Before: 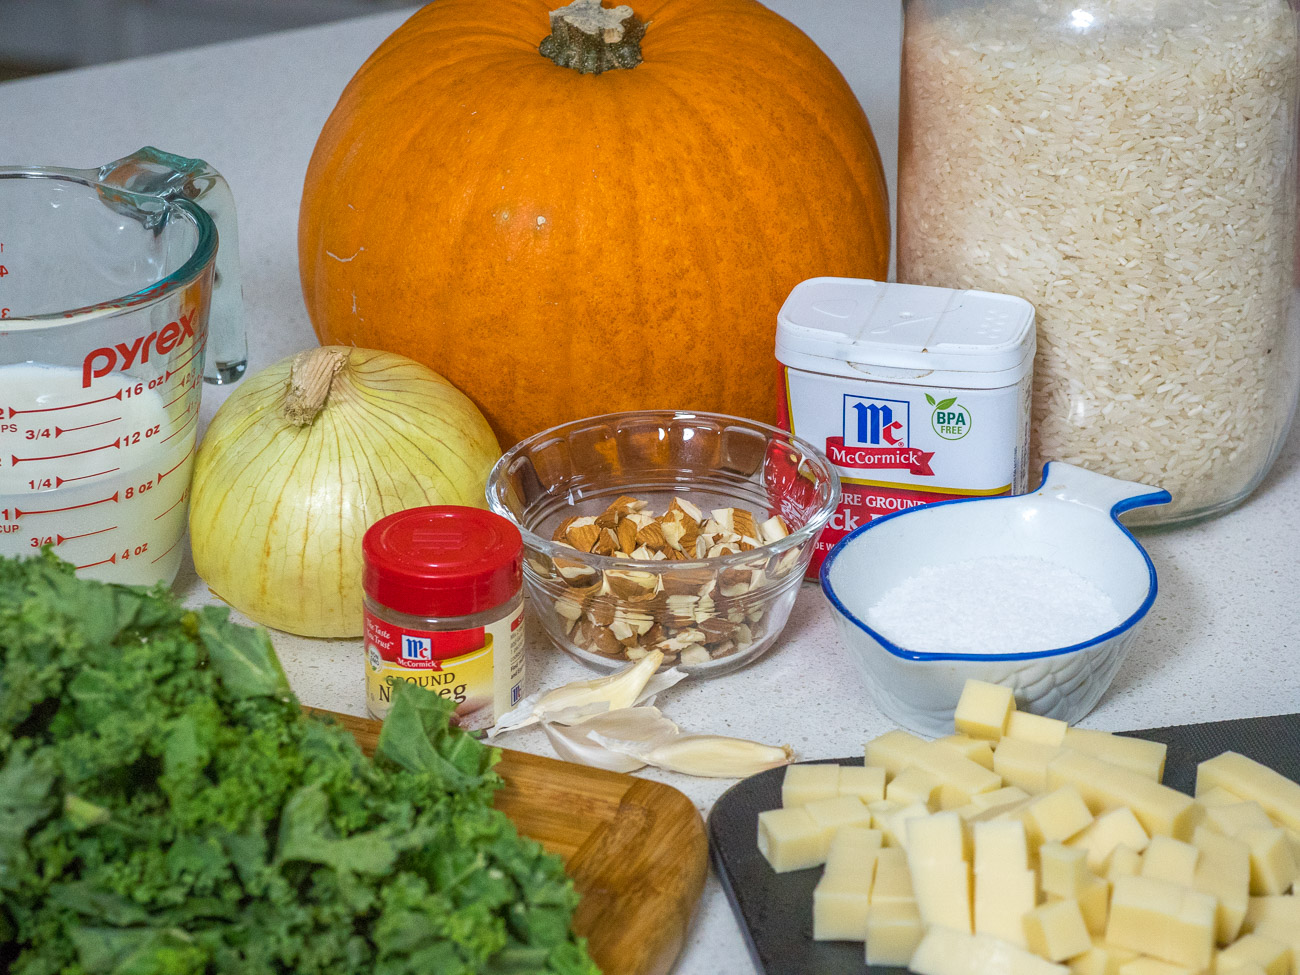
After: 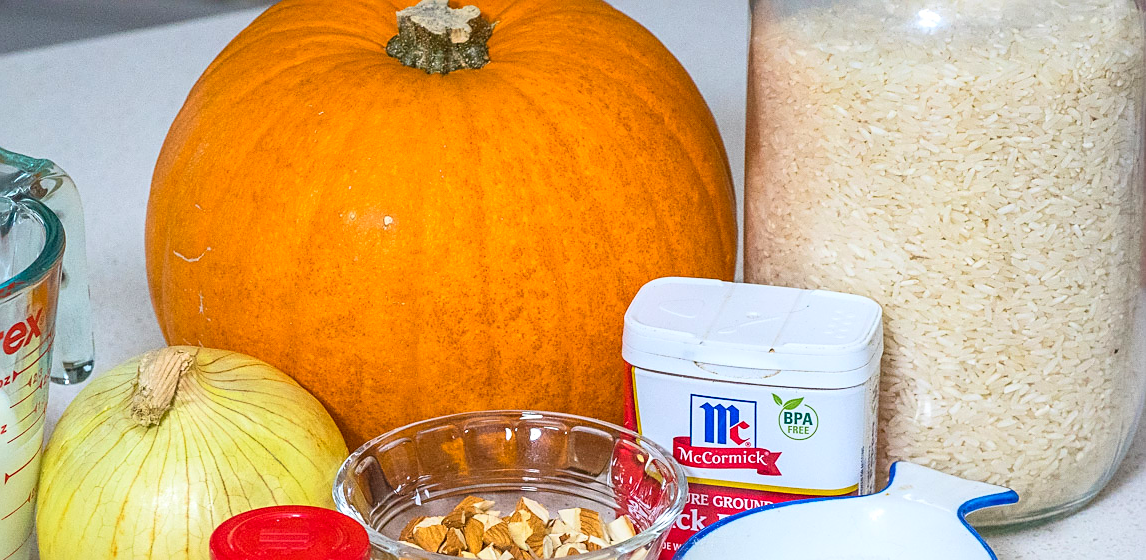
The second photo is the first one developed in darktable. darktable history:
crop and rotate: left 11.815%, bottom 42.537%
sharpen: on, module defaults
contrast brightness saturation: contrast 0.196, brightness 0.163, saturation 0.225
